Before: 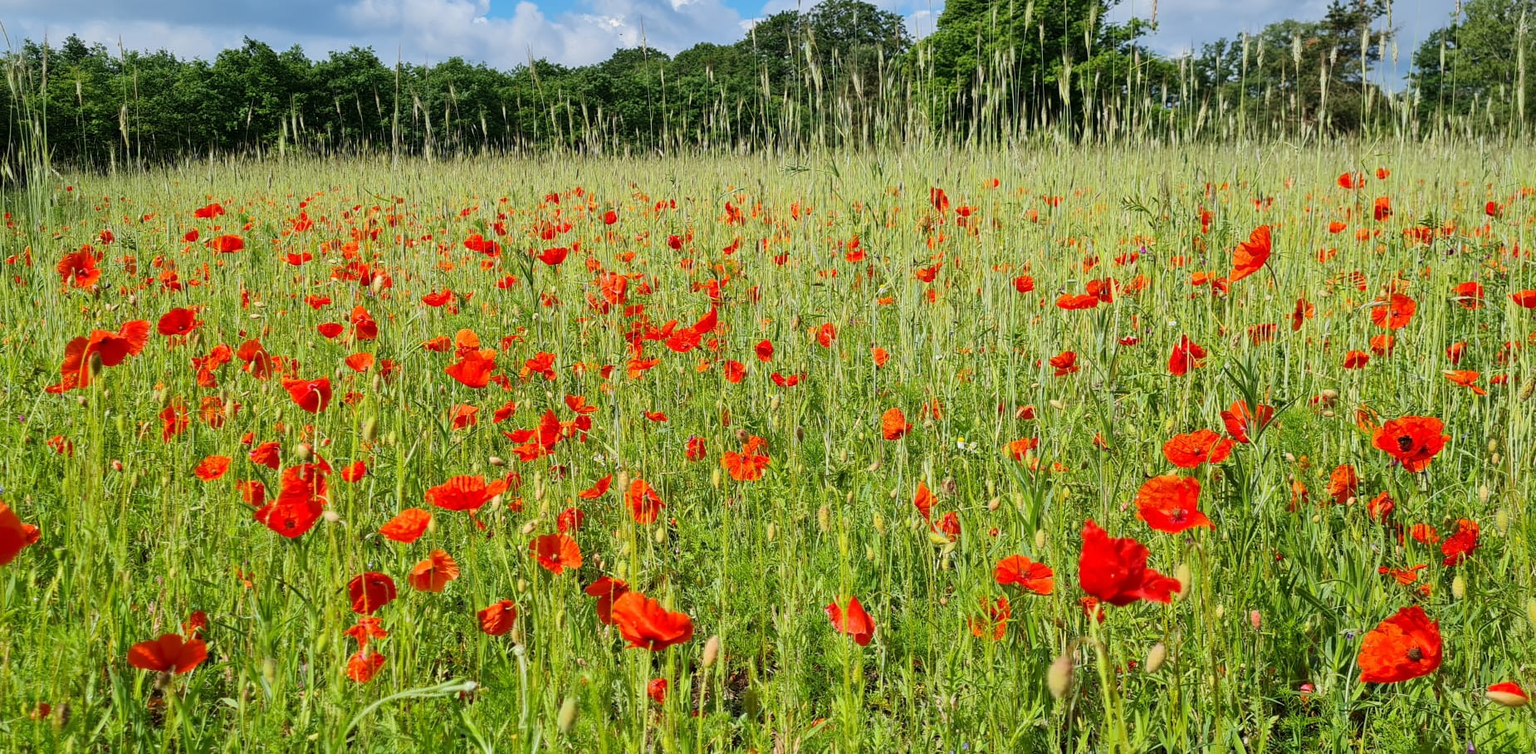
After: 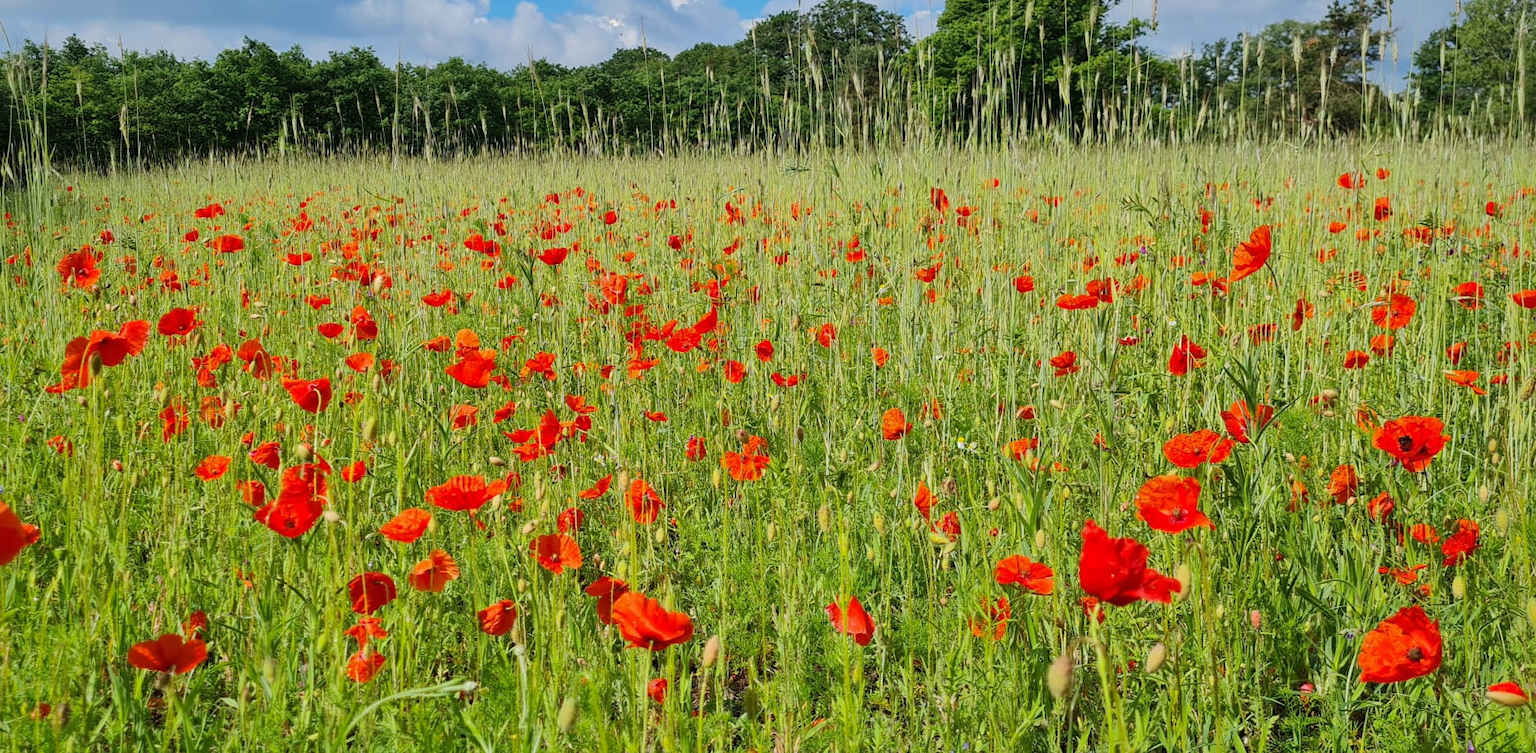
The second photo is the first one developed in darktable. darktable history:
shadows and highlights: shadows 29.96
